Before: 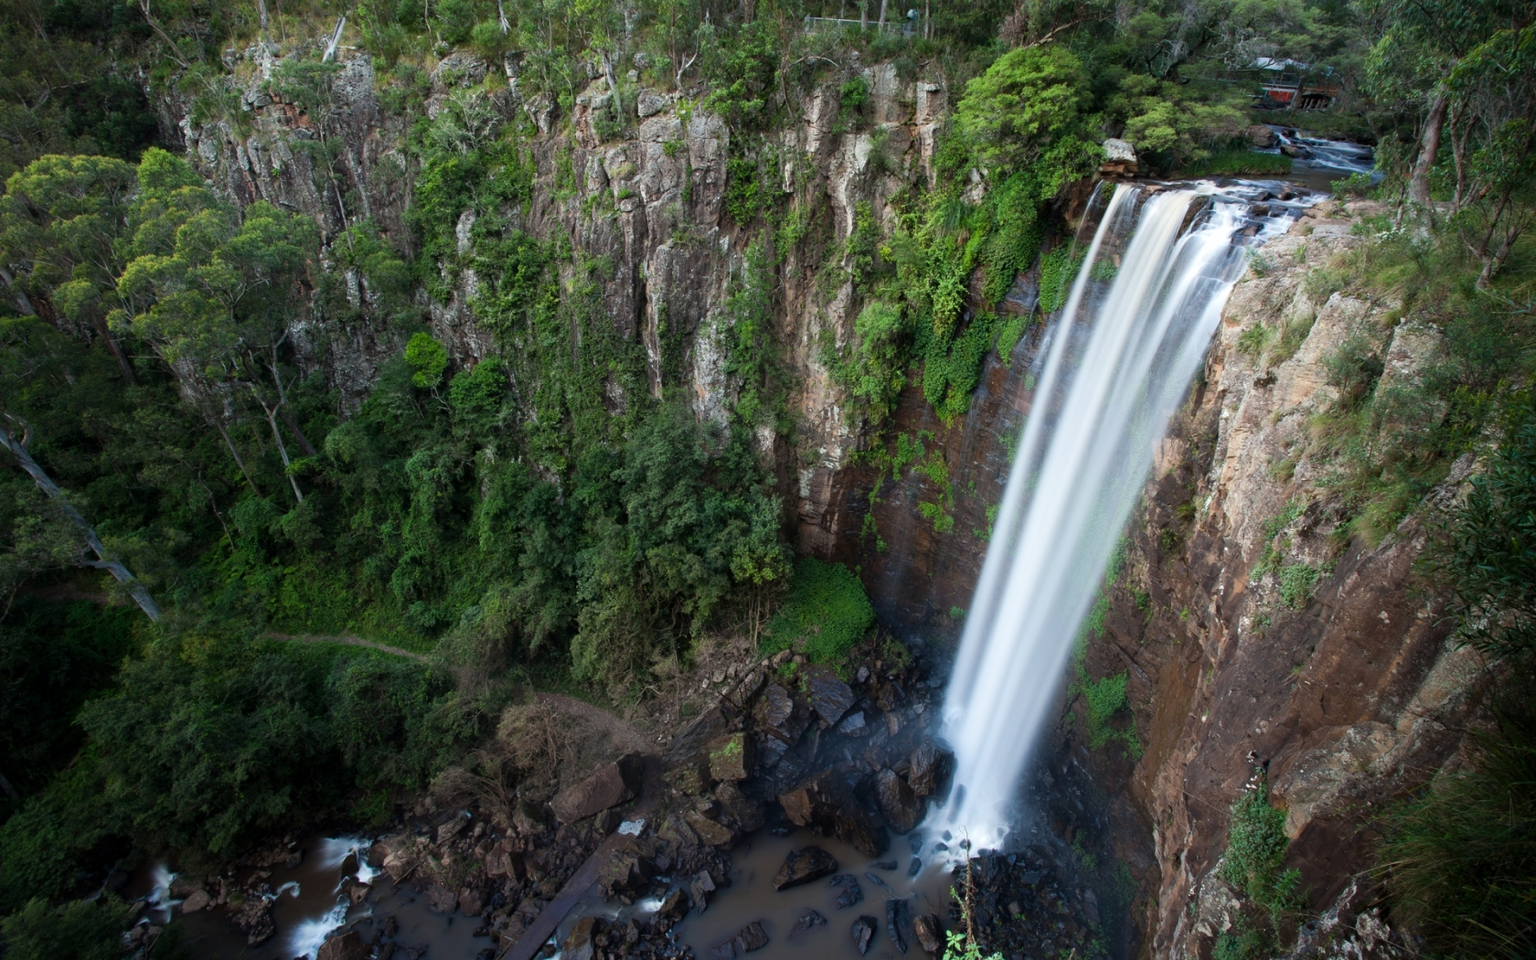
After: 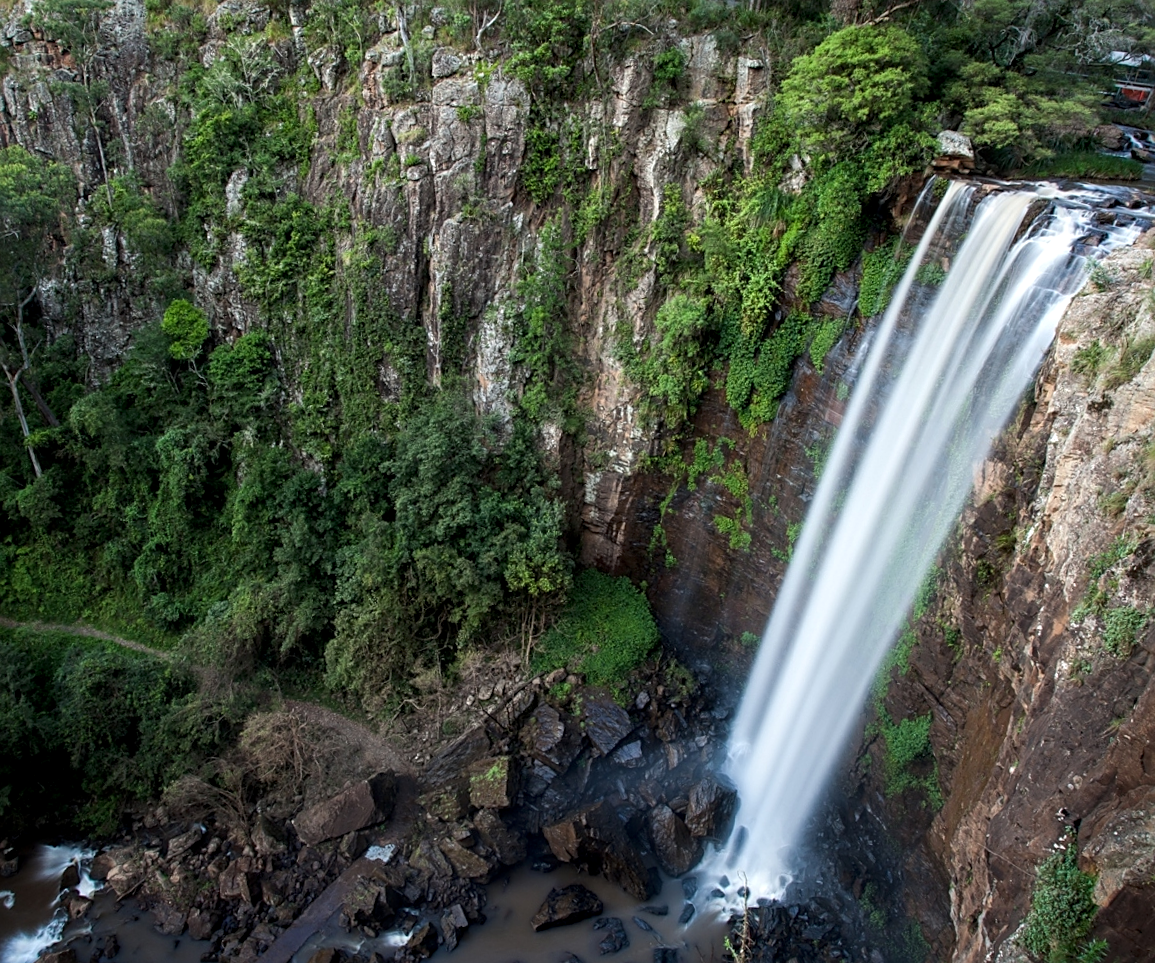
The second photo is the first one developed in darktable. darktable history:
crop and rotate: angle -3.27°, left 14.277%, top 0.028%, right 10.766%, bottom 0.028%
local contrast: detail 130%
tone equalizer: on, module defaults
sharpen: on, module defaults
